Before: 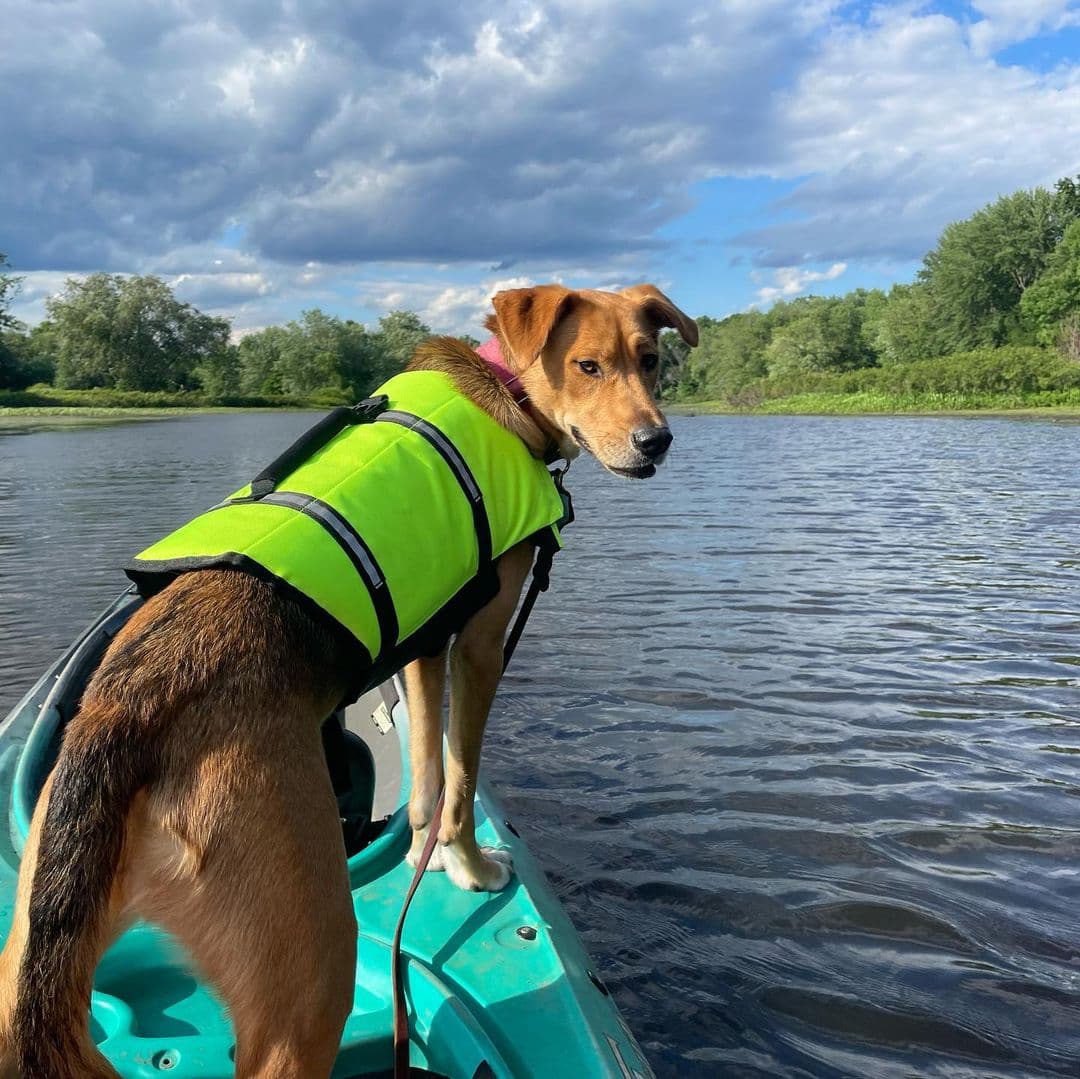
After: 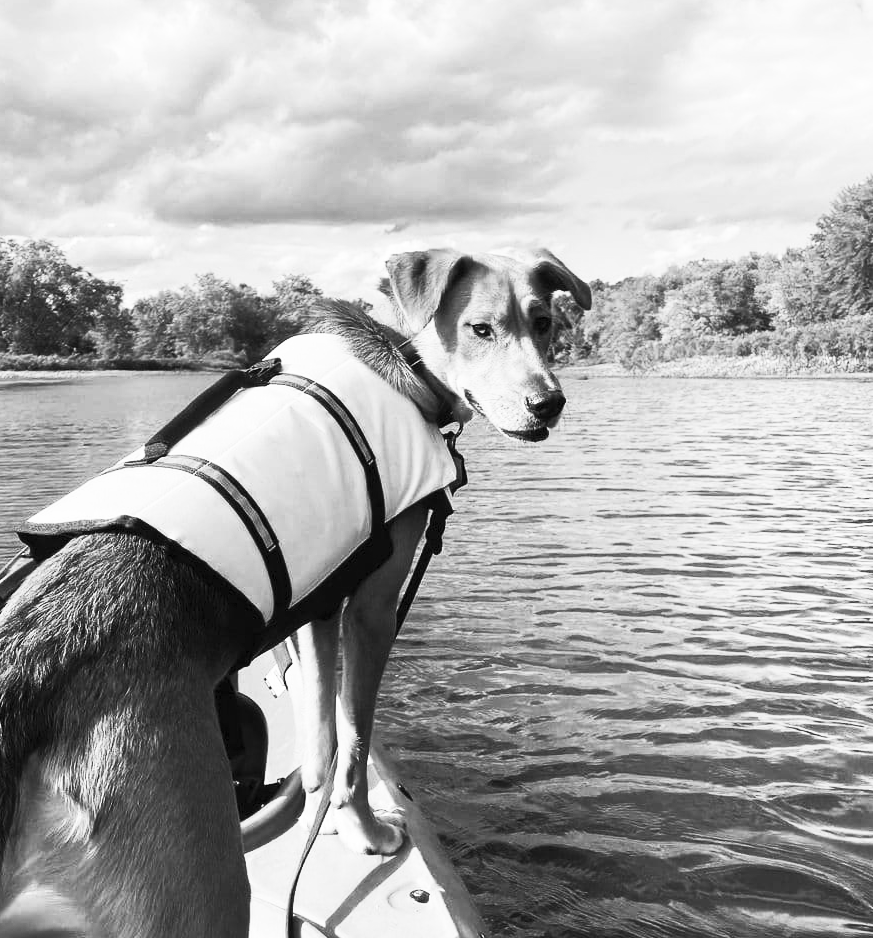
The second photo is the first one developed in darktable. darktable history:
crop: left 9.929%, top 3.475%, right 9.188%, bottom 9.529%
contrast brightness saturation: contrast 0.53, brightness 0.47, saturation -1
